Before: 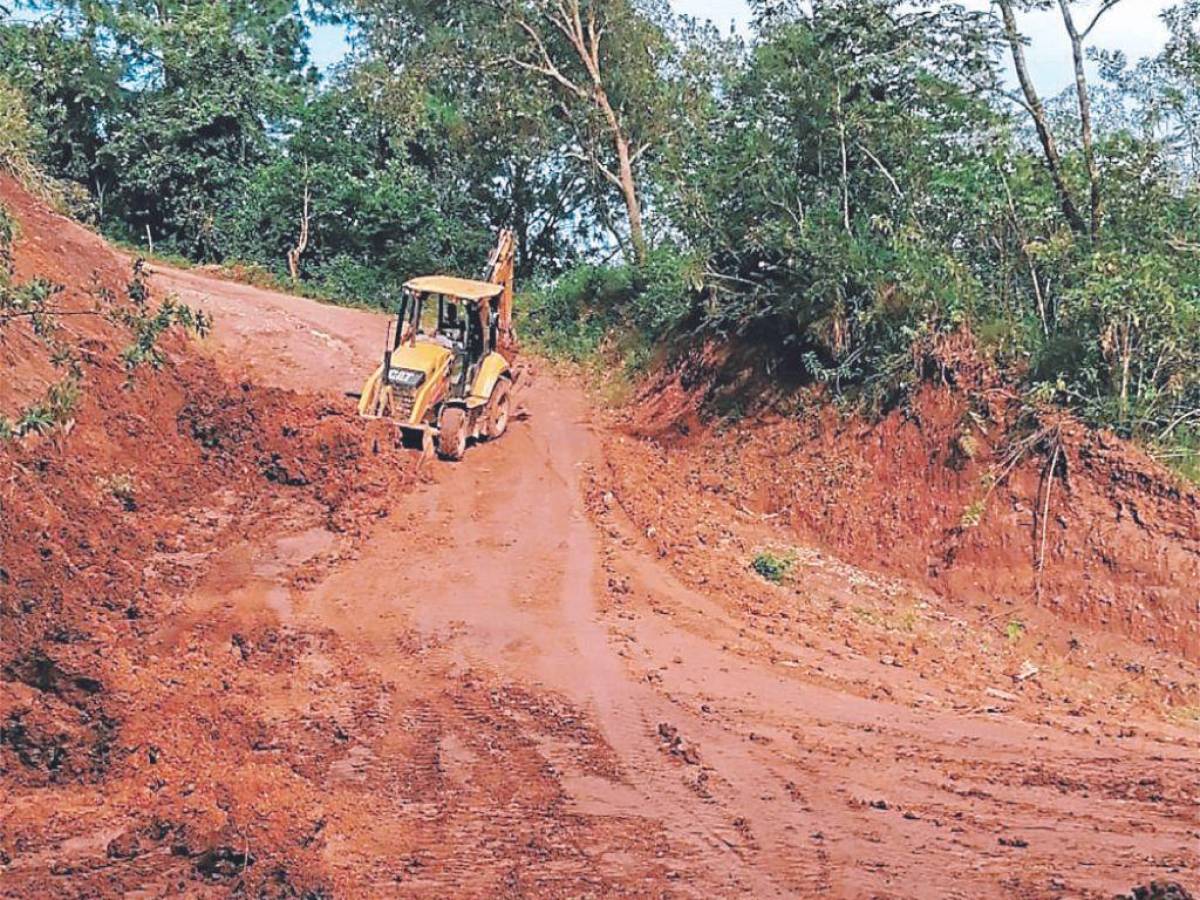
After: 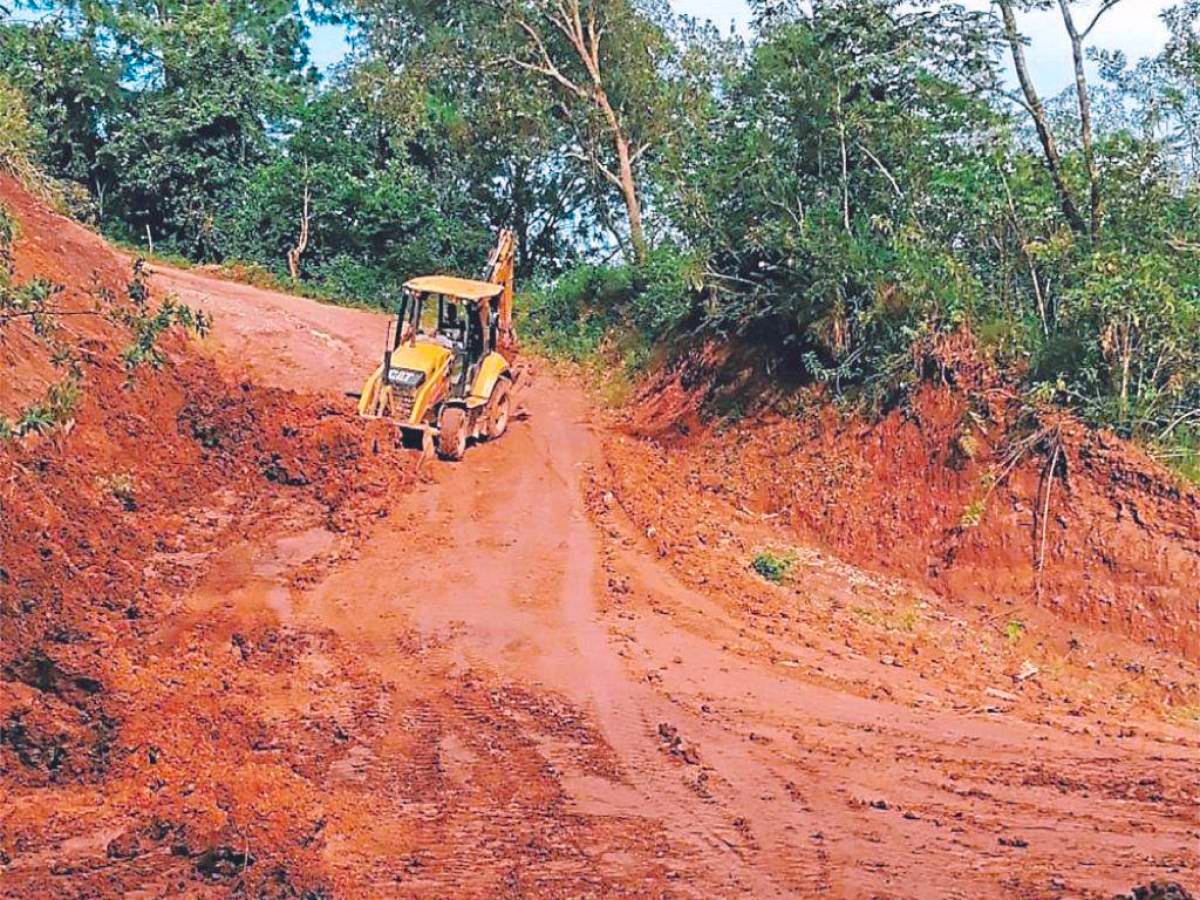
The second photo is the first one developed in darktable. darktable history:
exposure: black level correction 0.002, compensate highlight preservation false
color balance rgb: highlights gain › chroma 0.149%, highlights gain › hue 329.85°, perceptual saturation grading › global saturation 25.32%, global vibrance 20%
